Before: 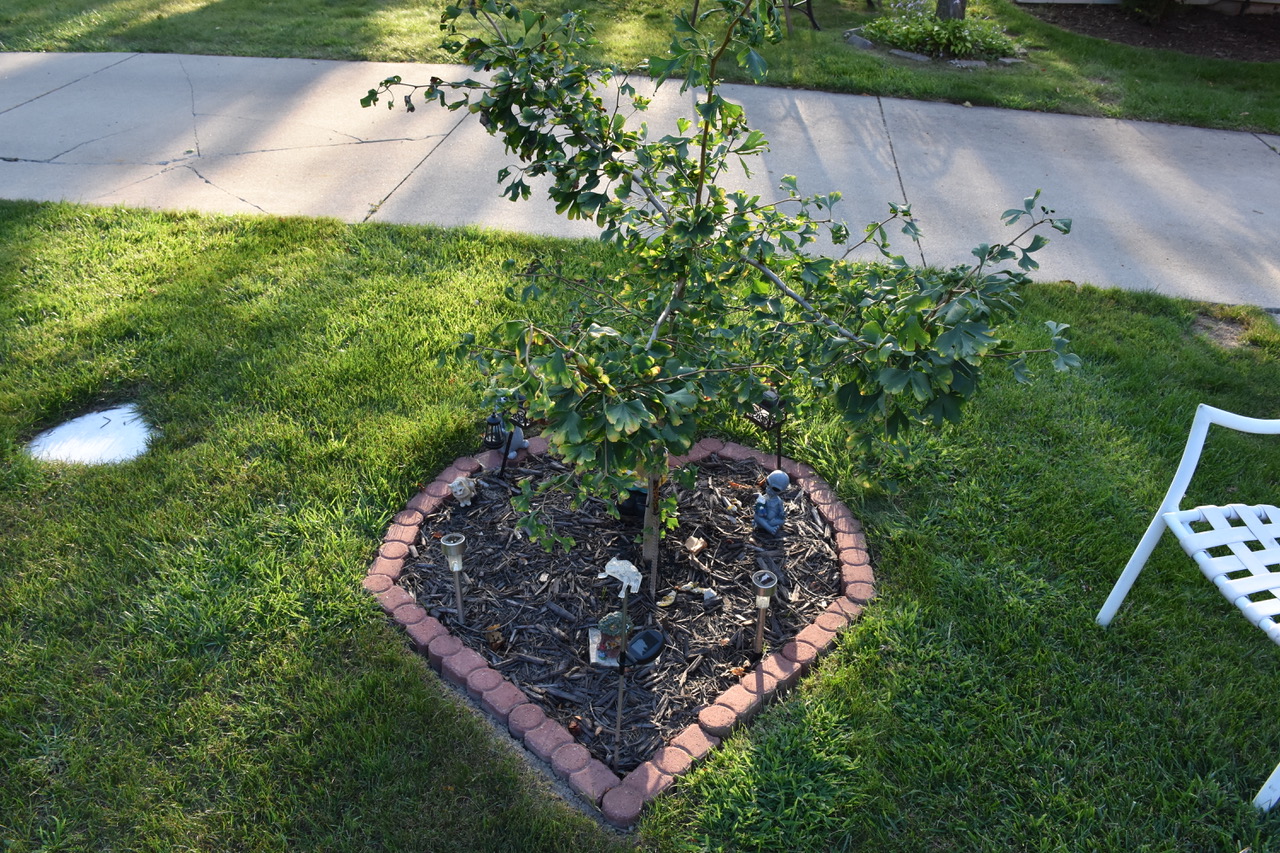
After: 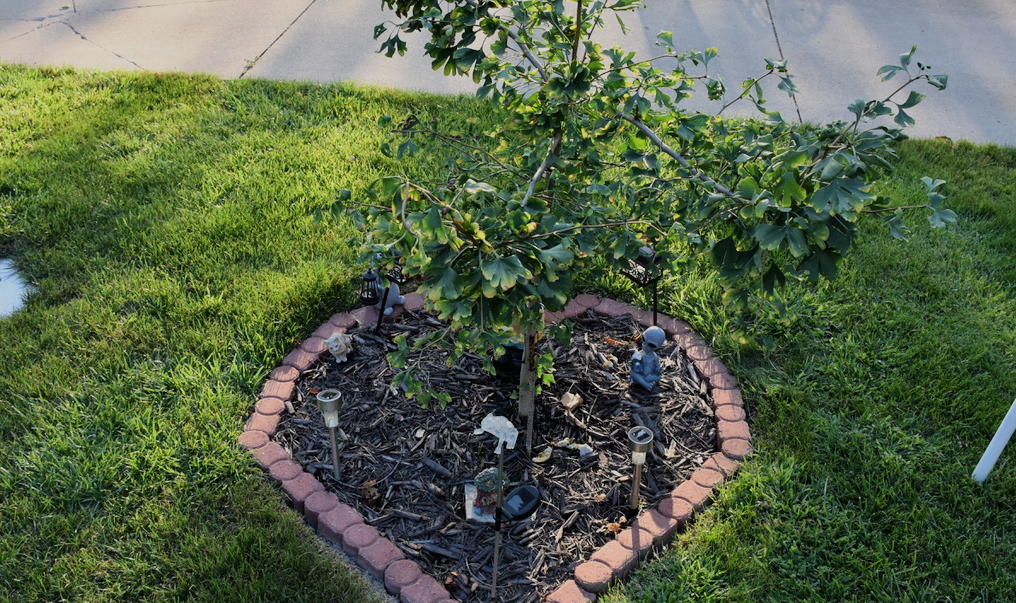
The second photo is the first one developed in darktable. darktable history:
crop: left 9.712%, top 16.928%, right 10.845%, bottom 12.332%
filmic rgb: black relative exposure -7.65 EV, white relative exposure 4.56 EV, hardness 3.61, color science v6 (2022)
